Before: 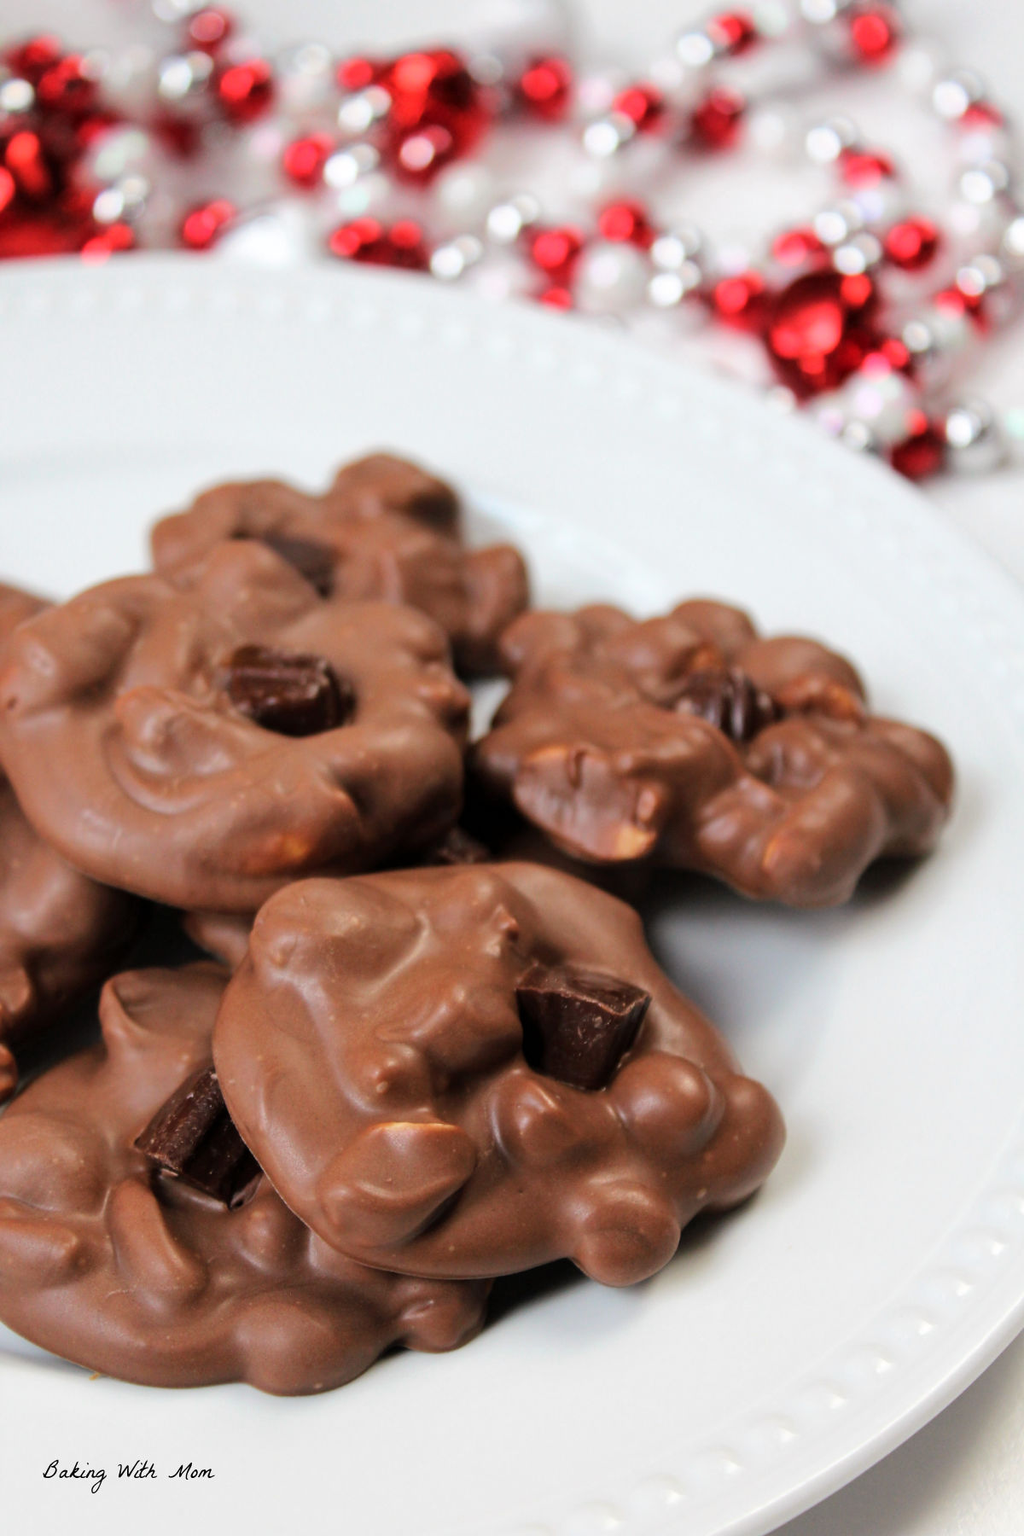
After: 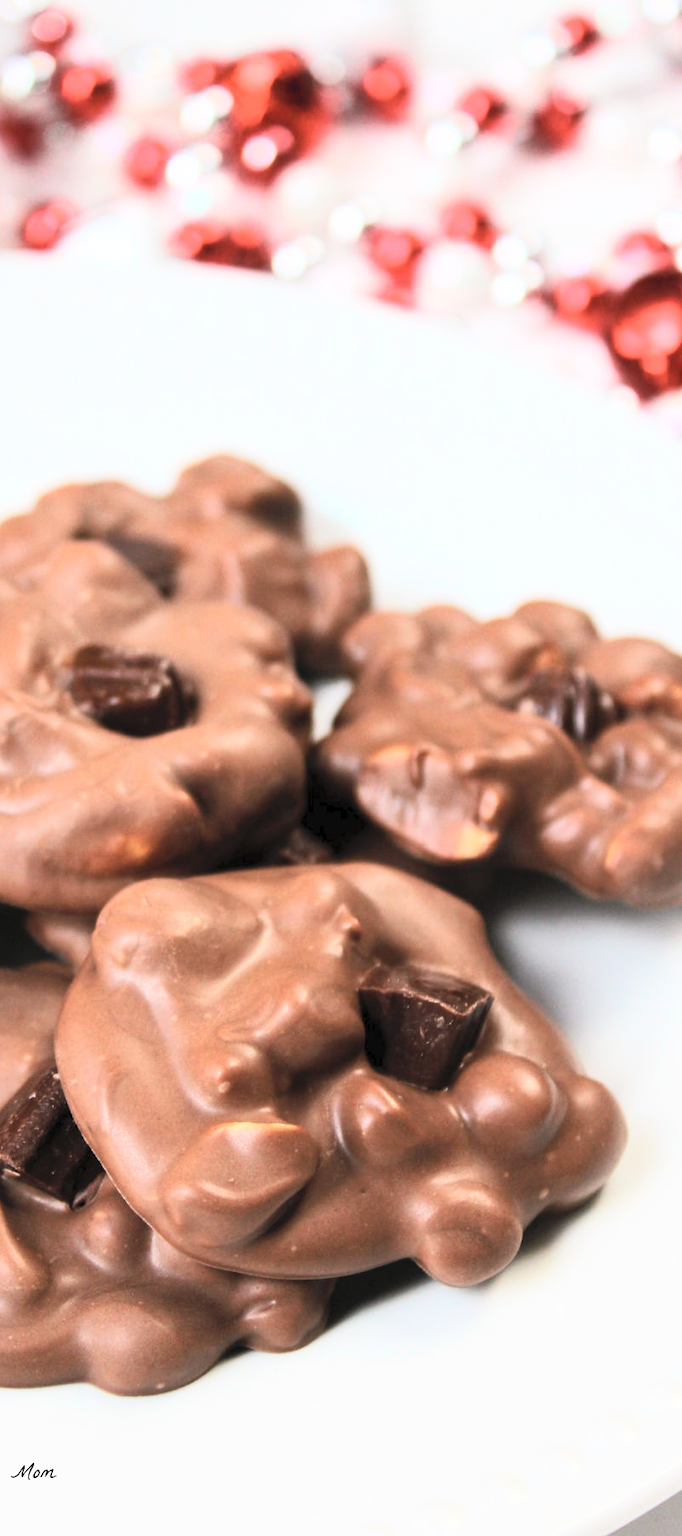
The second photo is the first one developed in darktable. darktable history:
crop and rotate: left 15.446%, right 17.836%
contrast brightness saturation: contrast 0.39, brightness 0.53
